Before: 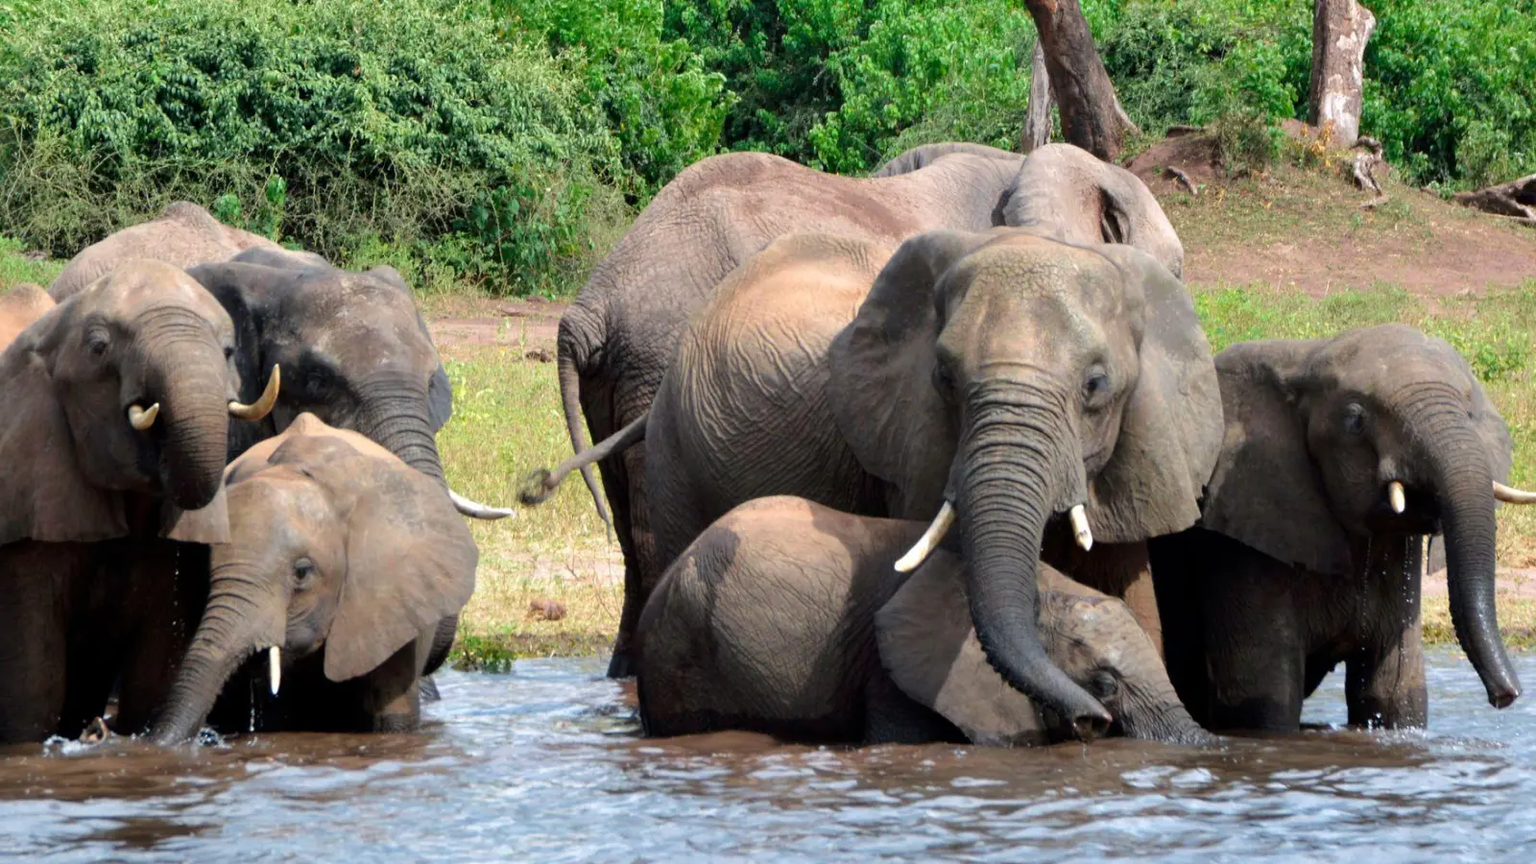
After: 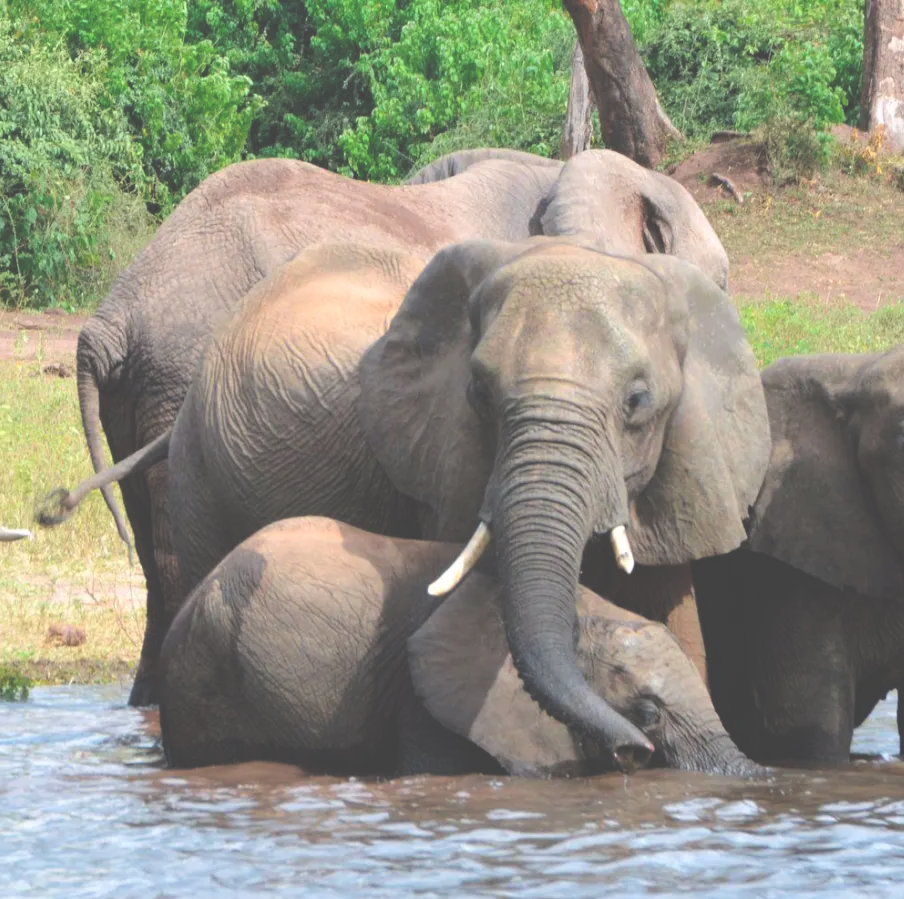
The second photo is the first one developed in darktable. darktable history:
contrast brightness saturation: brightness 0.153
crop: left 31.559%, top 0.002%, right 11.903%
exposure: black level correction -0.027, compensate highlight preservation false
